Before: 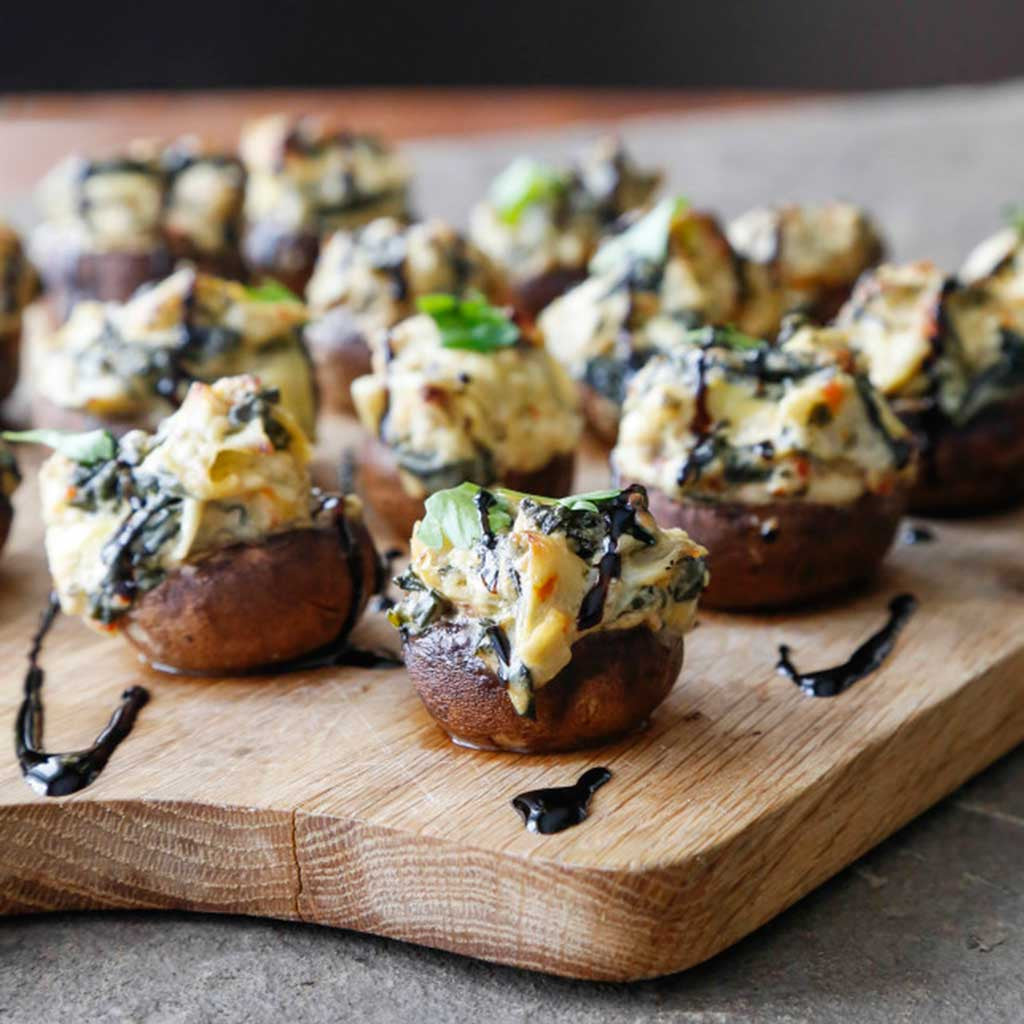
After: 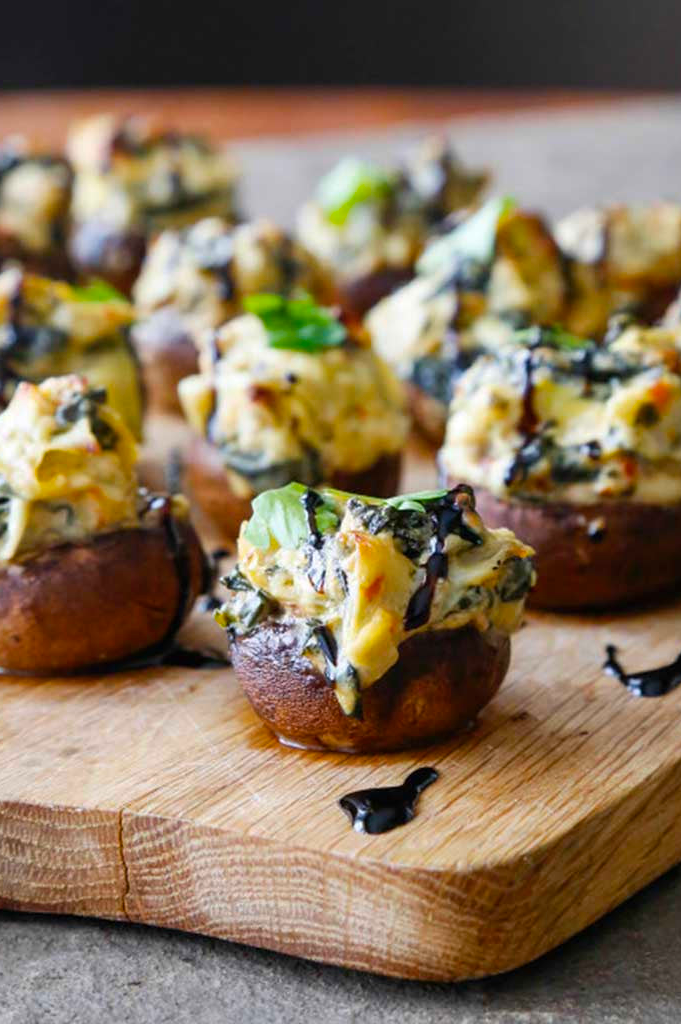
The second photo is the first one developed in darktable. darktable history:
color balance rgb: perceptual saturation grading › global saturation 20%, global vibrance 20%
crop: left 16.899%, right 16.556%
